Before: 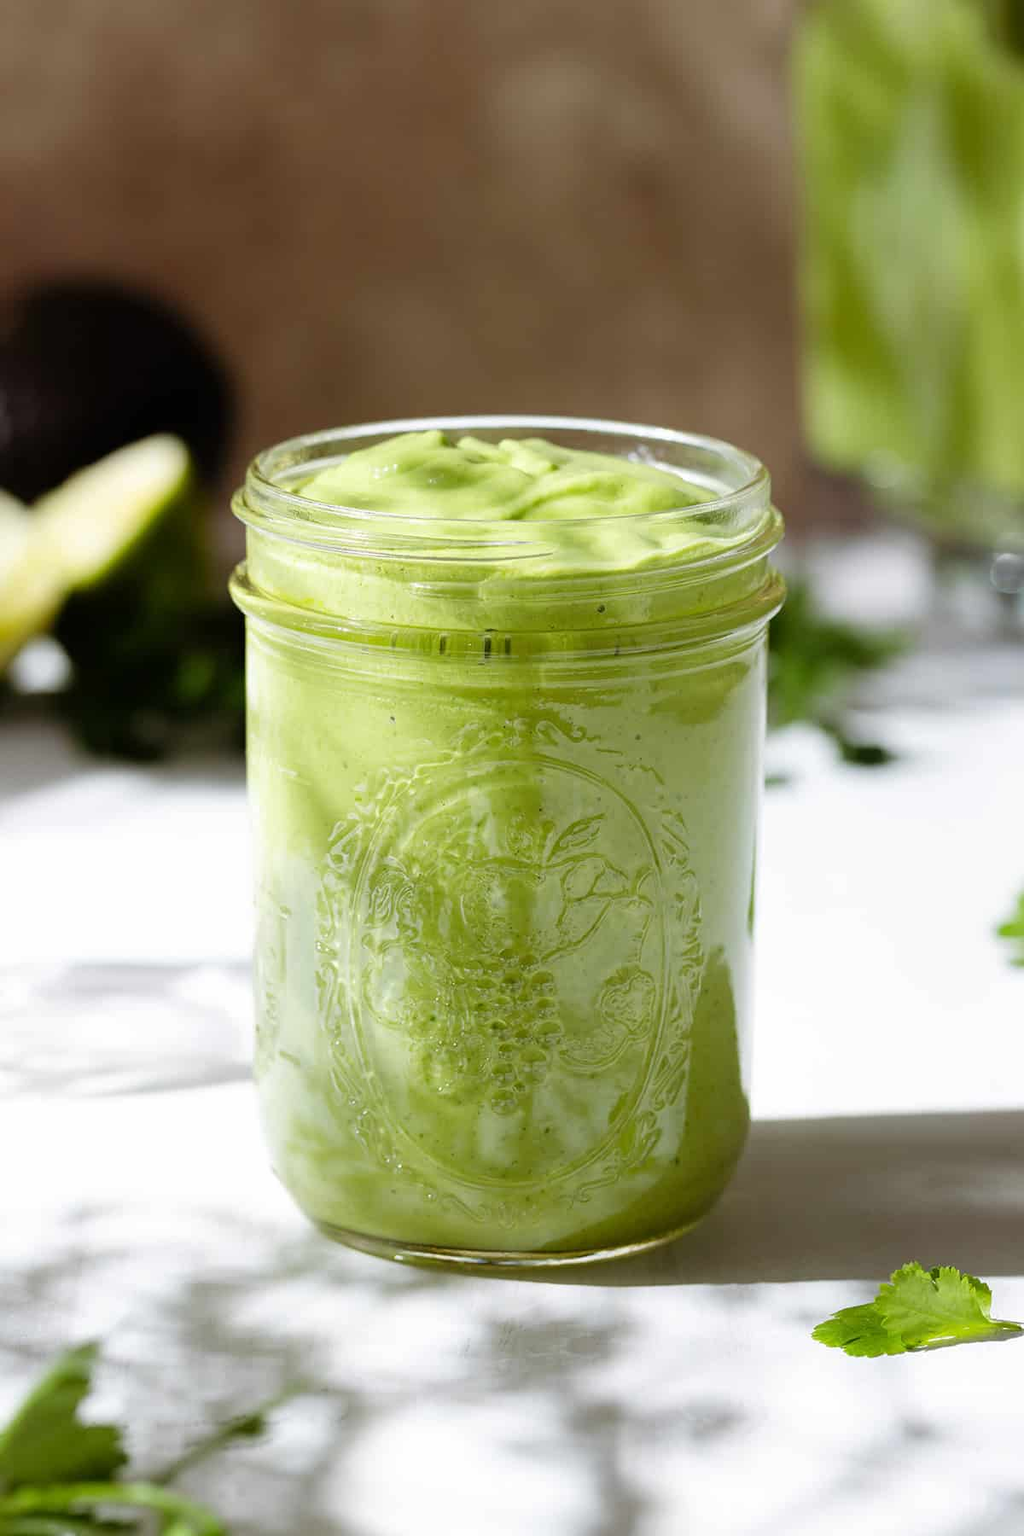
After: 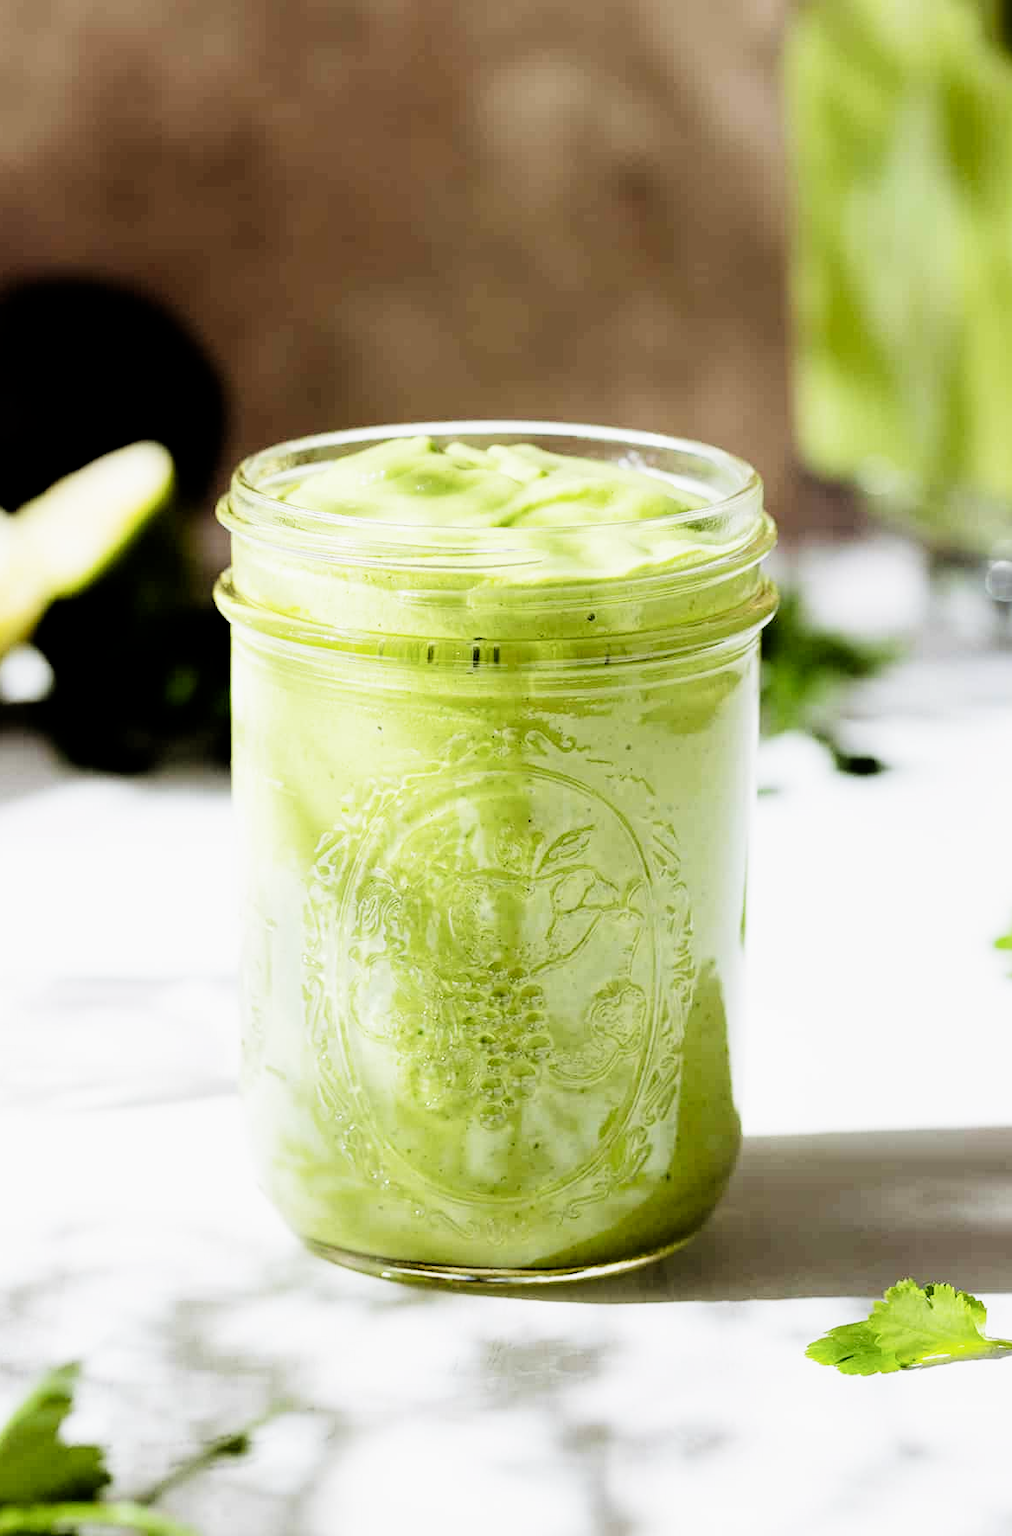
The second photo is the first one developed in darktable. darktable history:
filmic rgb: black relative exposure -5 EV, white relative exposure 3.5 EV, hardness 3.19, contrast 1.4, highlights saturation mix -50%
crop and rotate: left 1.774%, right 0.633%, bottom 1.28%
exposure: exposure 0.426 EV, compensate highlight preservation false
tone curve: curves: ch0 [(0, 0) (0.004, 0.002) (0.02, 0.013) (0.218, 0.218) (0.664, 0.718) (0.832, 0.873) (1, 1)], preserve colors none
